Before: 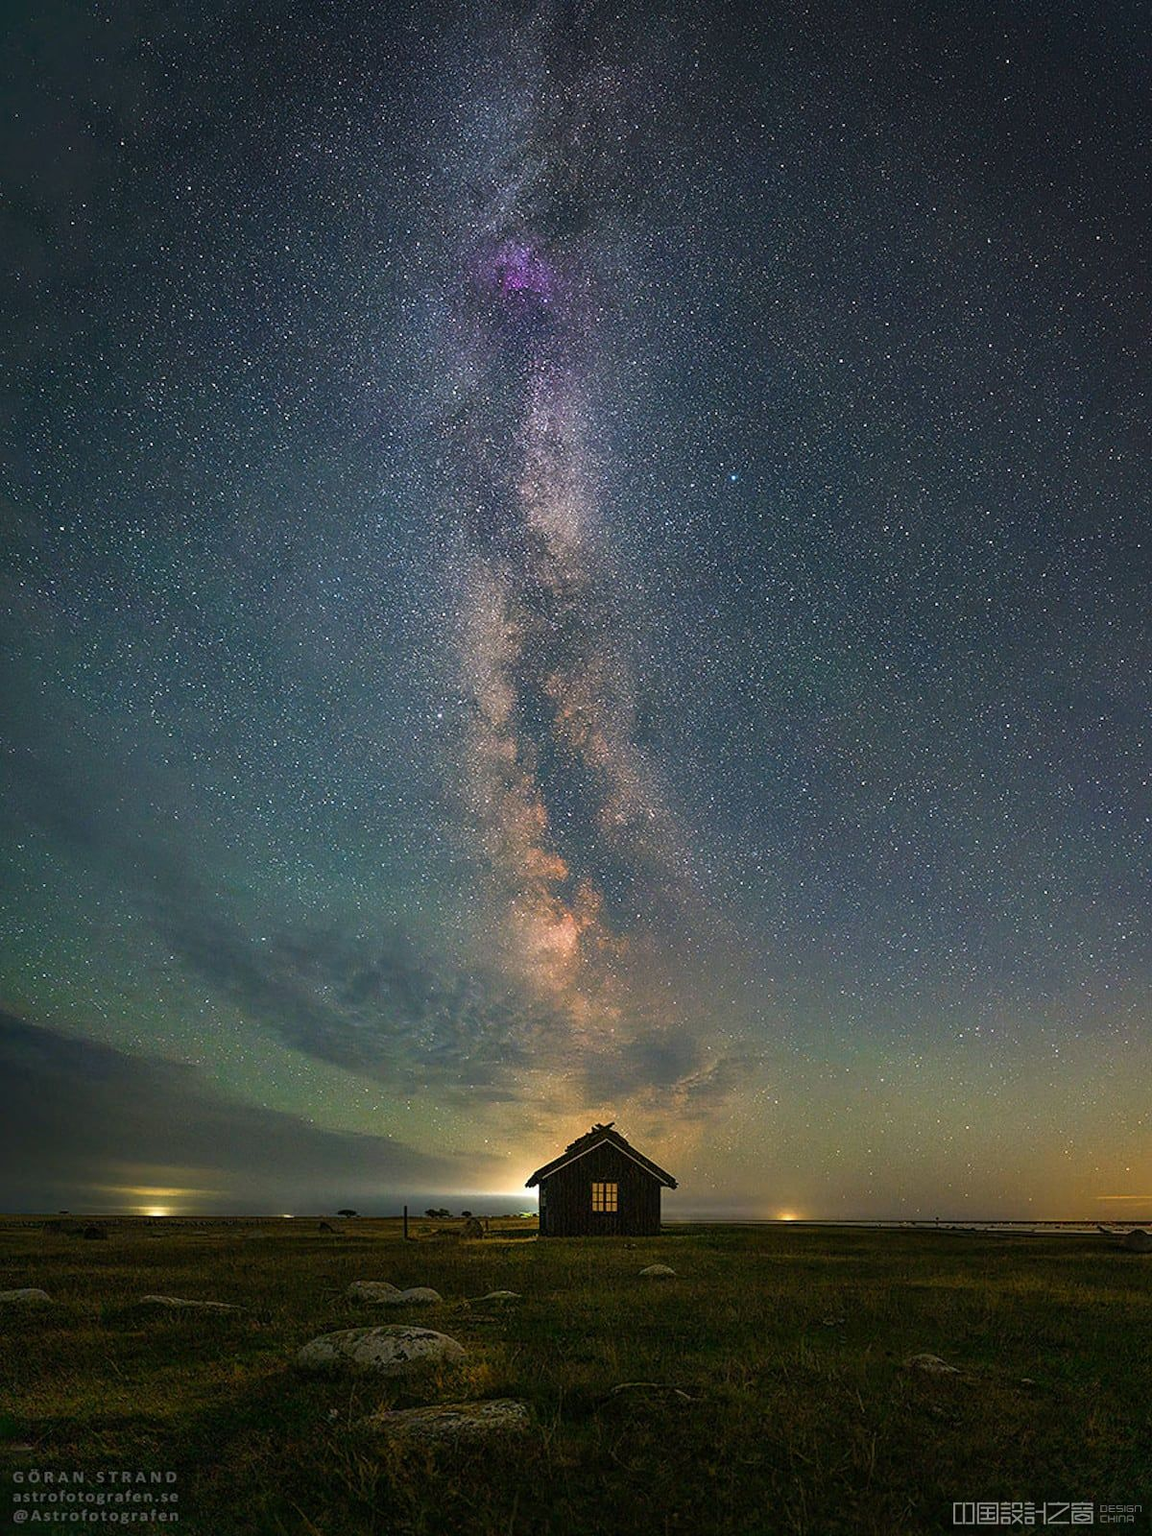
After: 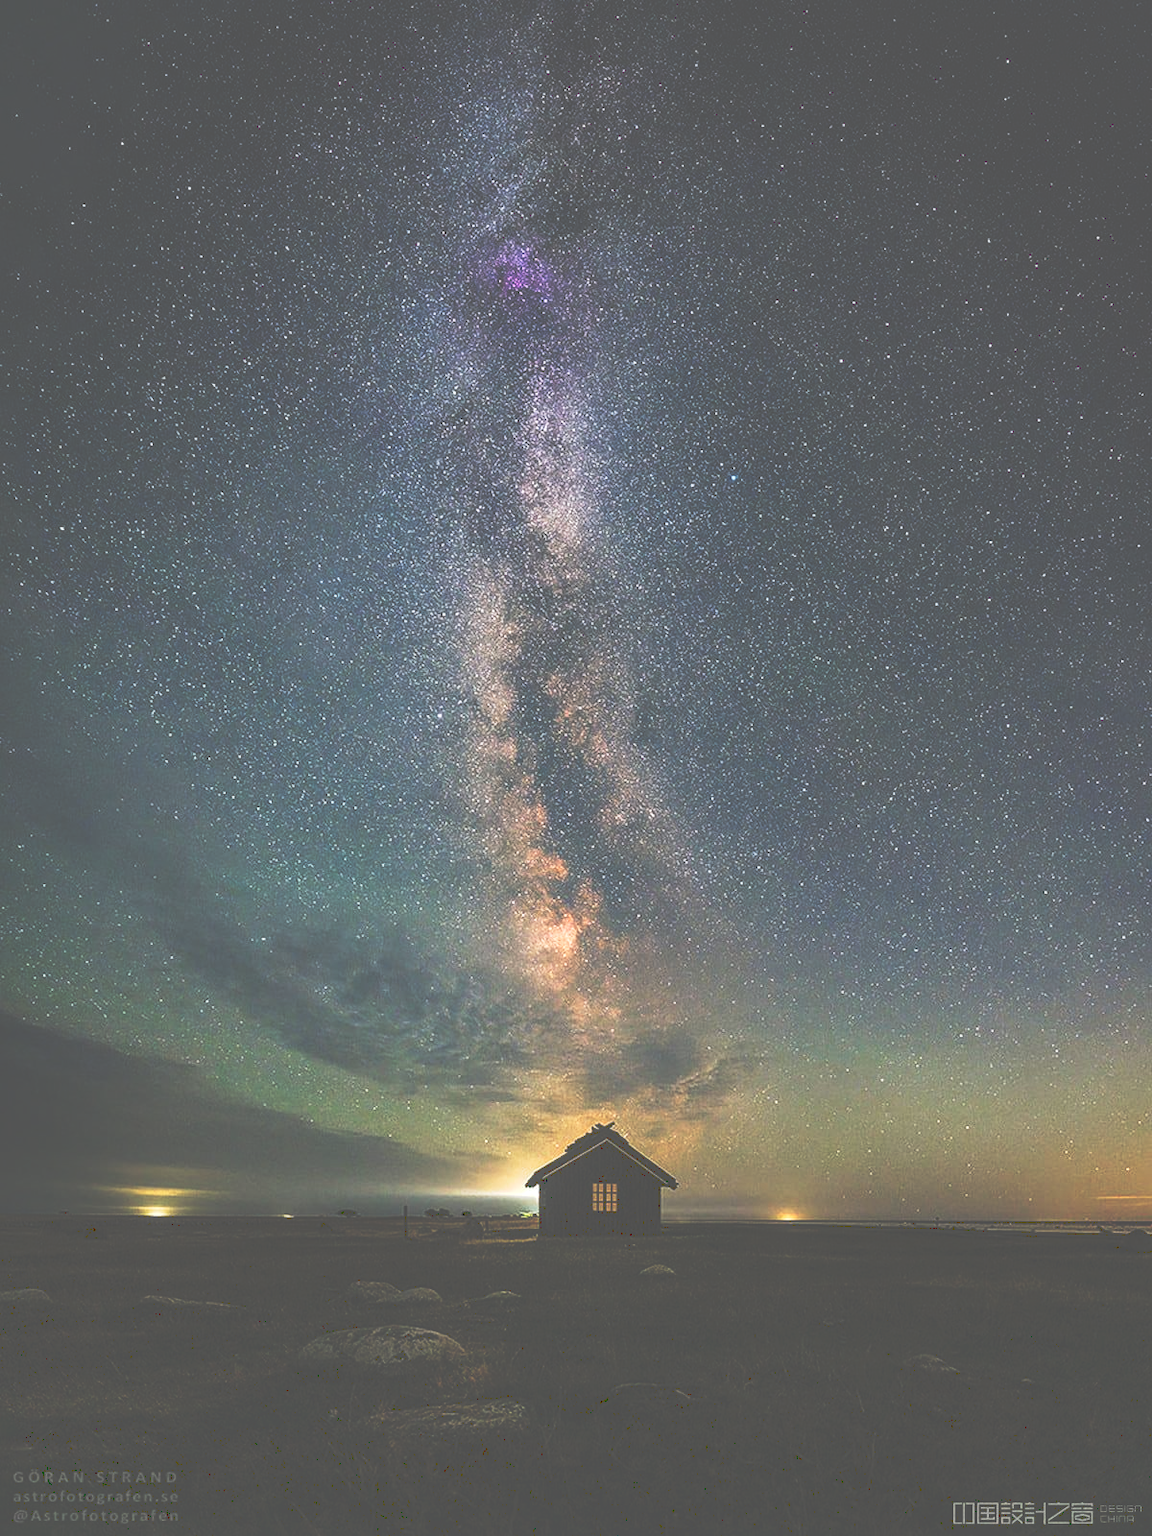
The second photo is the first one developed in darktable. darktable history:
local contrast: on, module defaults
tone curve: curves: ch0 [(0, 0) (0.003, 0.345) (0.011, 0.345) (0.025, 0.345) (0.044, 0.349) (0.069, 0.353) (0.1, 0.356) (0.136, 0.359) (0.177, 0.366) (0.224, 0.378) (0.277, 0.398) (0.335, 0.429) (0.399, 0.476) (0.468, 0.545) (0.543, 0.624) (0.623, 0.721) (0.709, 0.811) (0.801, 0.876) (0.898, 0.913) (1, 1)], preserve colors none
